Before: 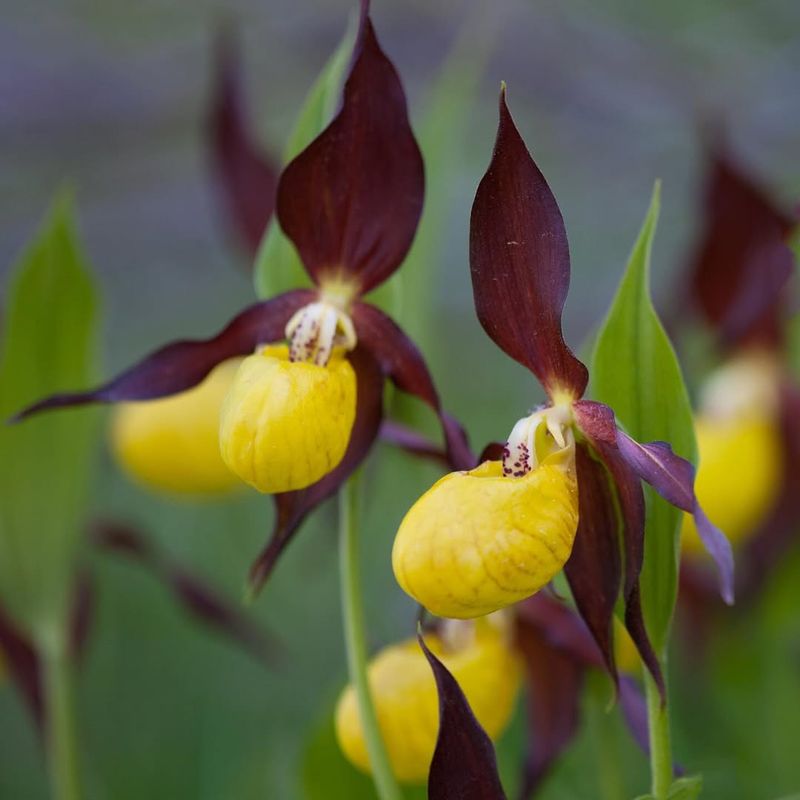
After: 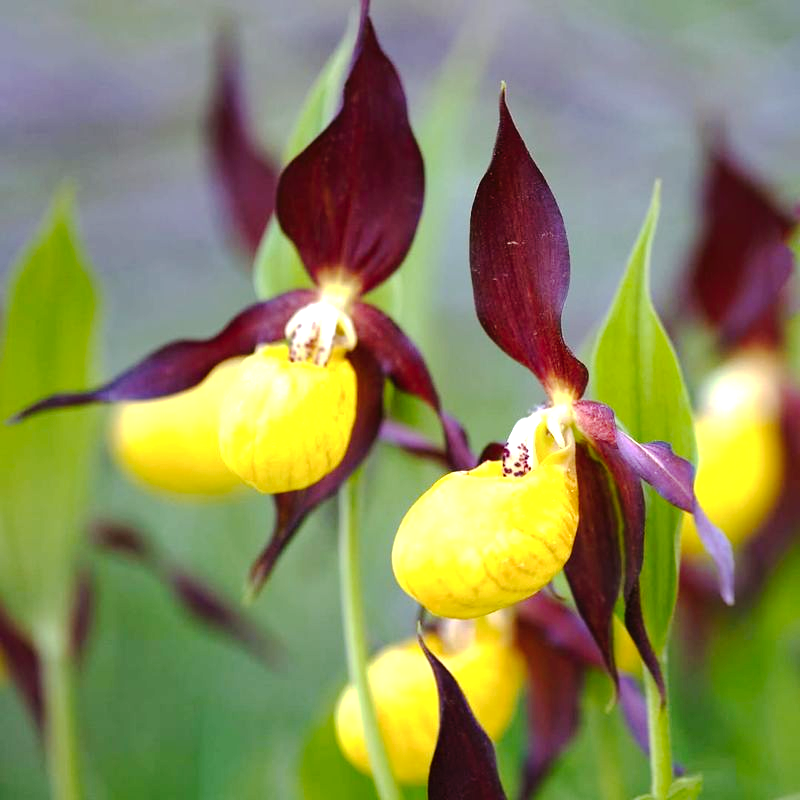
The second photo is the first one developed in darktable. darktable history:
contrast brightness saturation: contrast 0.035, brightness -0.039
exposure: black level correction 0, exposure 1.292 EV, compensate highlight preservation false
tone curve: curves: ch0 [(0, 0) (0.003, 0.012) (0.011, 0.014) (0.025, 0.02) (0.044, 0.034) (0.069, 0.047) (0.1, 0.063) (0.136, 0.086) (0.177, 0.131) (0.224, 0.183) (0.277, 0.243) (0.335, 0.317) (0.399, 0.403) (0.468, 0.488) (0.543, 0.573) (0.623, 0.649) (0.709, 0.718) (0.801, 0.795) (0.898, 0.872) (1, 1)], preserve colors none
